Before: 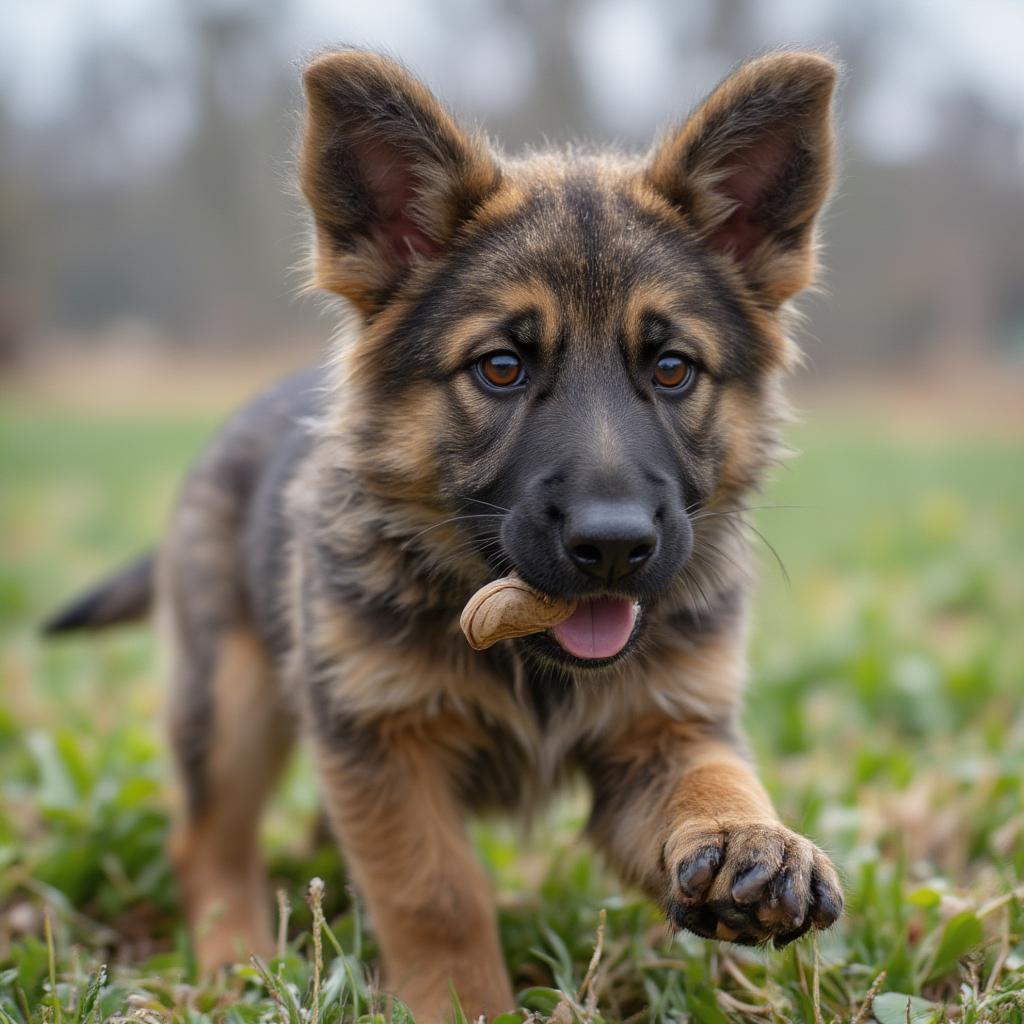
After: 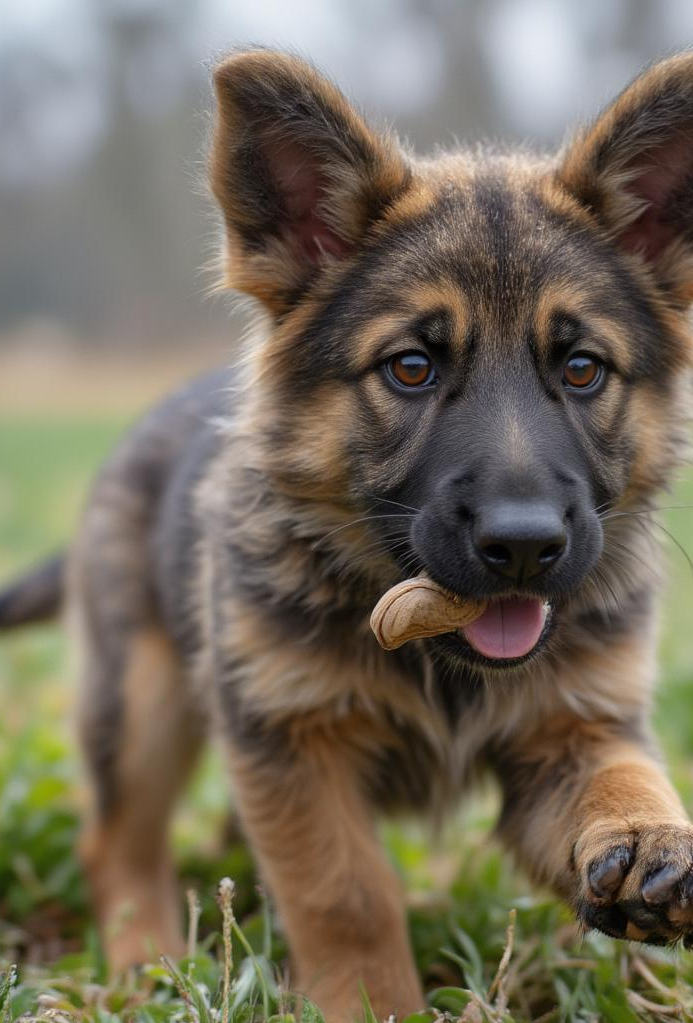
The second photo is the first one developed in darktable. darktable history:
crop and rotate: left 8.8%, right 23.481%
